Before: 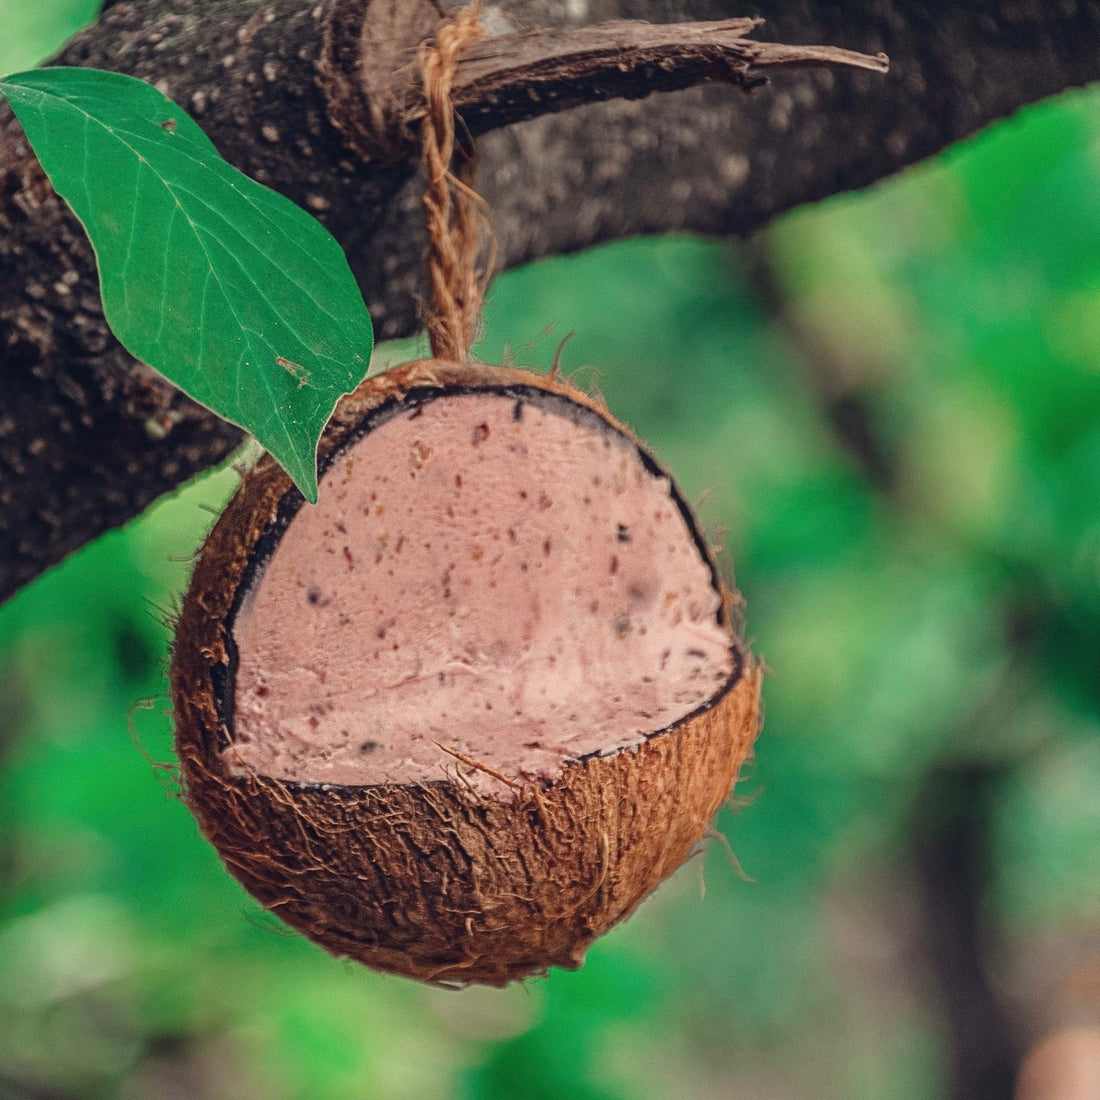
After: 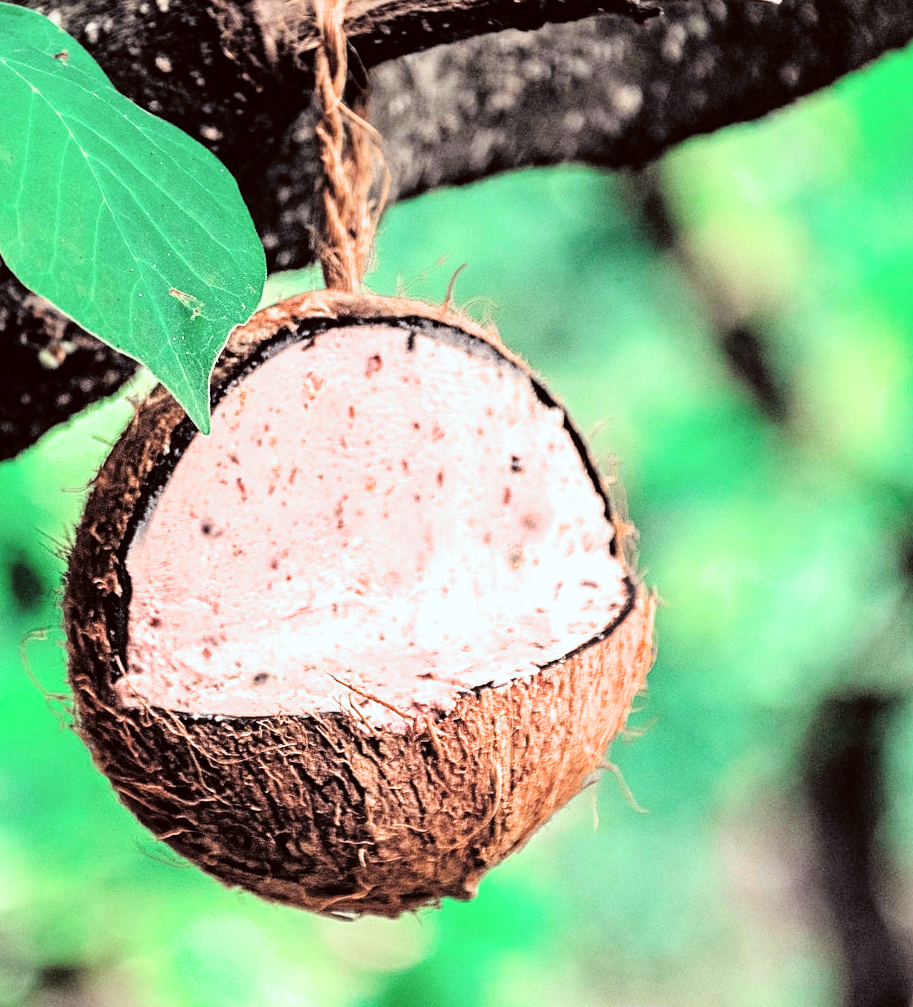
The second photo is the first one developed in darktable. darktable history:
crop: left 9.775%, top 6.29%, right 7.139%, bottom 2.156%
contrast brightness saturation: brightness 0.132
color correction: highlights a* -5.06, highlights b* -4.45, shadows a* 3.82, shadows b* 4.1
exposure: black level correction 0, exposure 0.936 EV, compensate exposure bias true, compensate highlight preservation false
filmic rgb: black relative exposure -3.76 EV, white relative exposure 2.4 EV, dynamic range scaling -49.32%, hardness 3.42, latitude 30.56%, contrast 1.809, iterations of high-quality reconstruction 0
color zones: curves: ch1 [(0.25, 0.61) (0.75, 0.248)]
